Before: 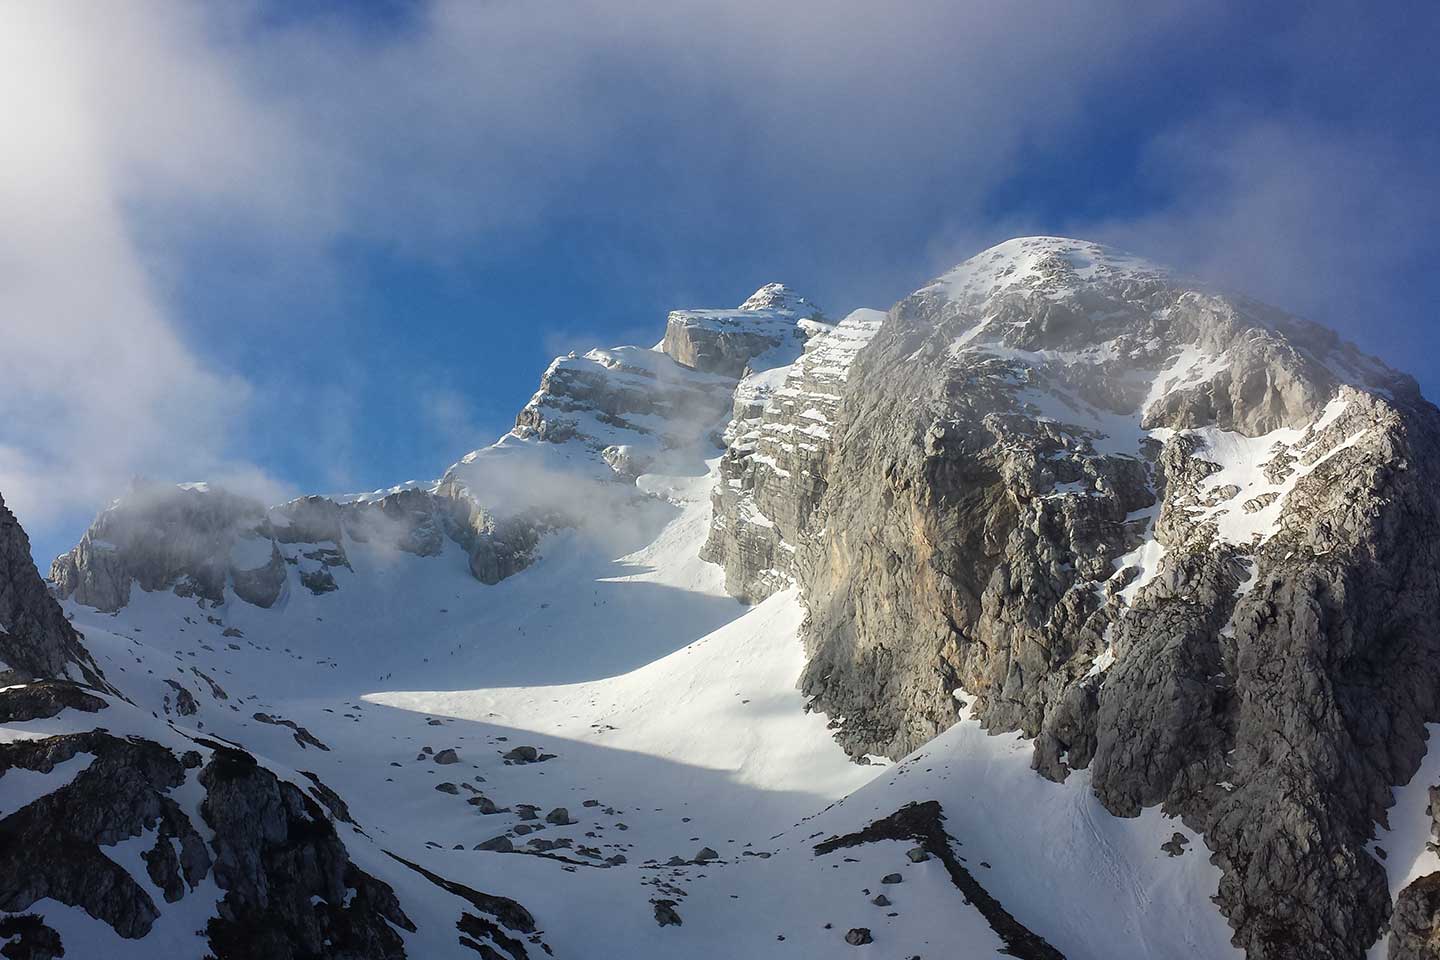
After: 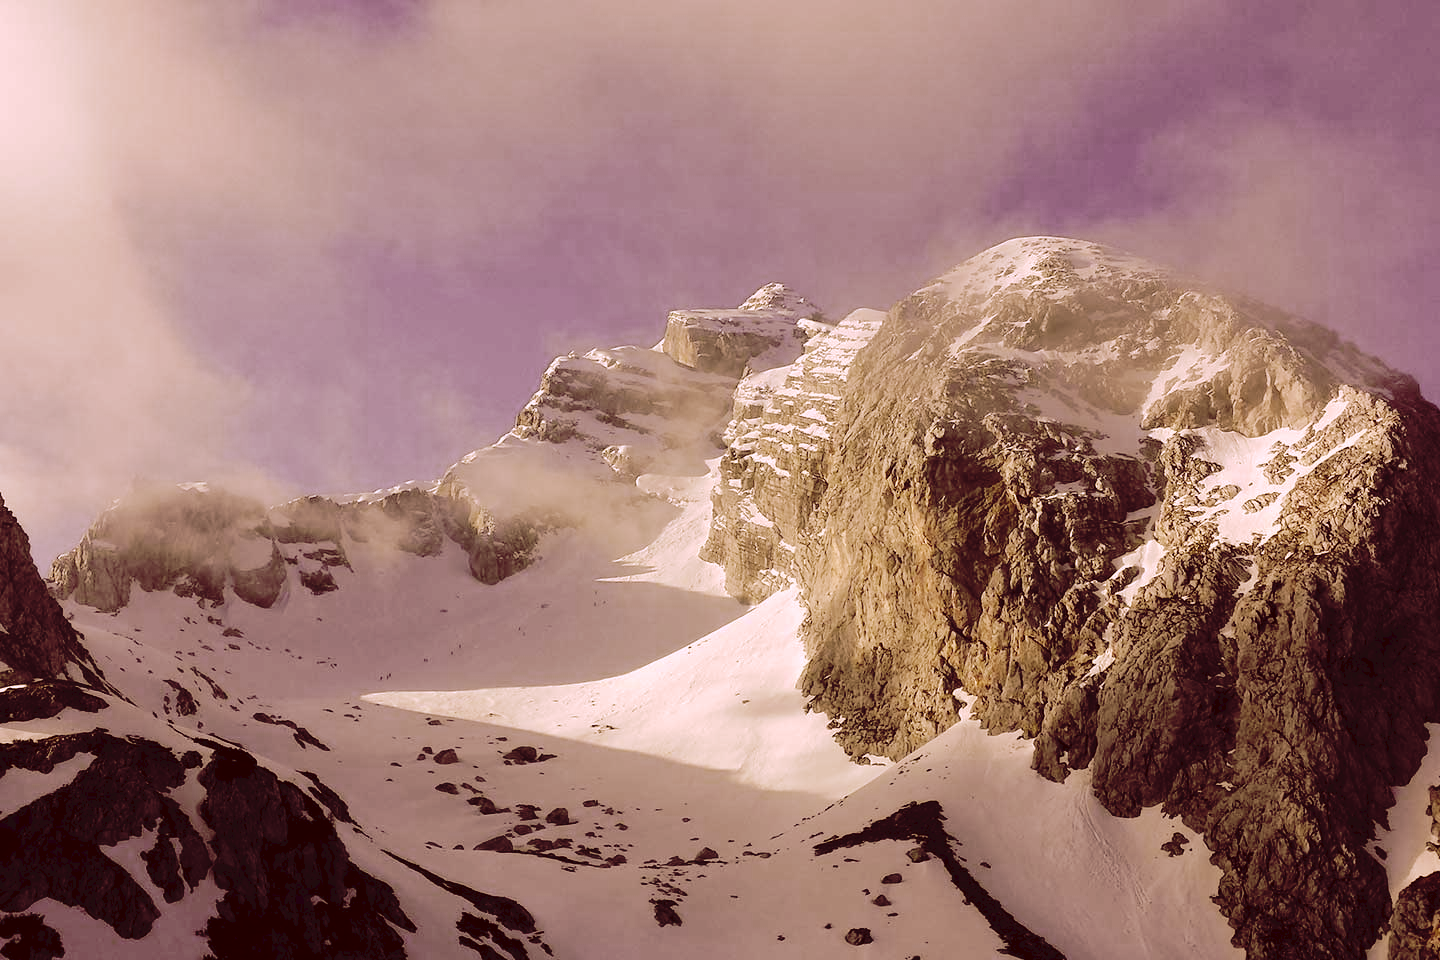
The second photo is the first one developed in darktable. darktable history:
tone curve: curves: ch0 [(0, 0) (0.003, 0.041) (0.011, 0.042) (0.025, 0.041) (0.044, 0.043) (0.069, 0.048) (0.1, 0.059) (0.136, 0.079) (0.177, 0.107) (0.224, 0.152) (0.277, 0.235) (0.335, 0.331) (0.399, 0.427) (0.468, 0.512) (0.543, 0.595) (0.623, 0.668) (0.709, 0.736) (0.801, 0.813) (0.898, 0.891) (1, 1)], preserve colors none
color look up table: target L [94.83, 92.91, 88.38, 87.38, 76.2, 72.9, 73.77, 61.99, 56.33, 50.43, 34.83, 4.899, 201.85, 87.3, 74.77, 69.47, 55.21, 56.51, 54.5, 47.04, 44.74, 36.78, 28.14, 21.08, 6.702, 96.25, 87.33, 81.3, 65.82, 66.26, 74.59, 61.58, 52.17, 58.65, 68.97, 40.21, 31.36, 35.38, 46.88, 27.81, 23.68, 24.94, 4.453, 92.85, 86.4, 78.25, 56.21, 64.01, 43.37], target a [6.403, 9.723, -28.03, -13.74, -5.139, -15.46, 6.289, 11.57, -31.27, -1.415, -17.28, 31.88, 0, 4.507, 25.8, 34.49, 63.95, 49.05, 68, 34.77, 22.7, 46, 10.59, 30.96, 38.68, 15.86, 17.19, 22.15, 14.99, 43.66, 39.39, 22.31, 35.65, 31.18, 31.63, 52.37, 9.687, 17.18, 44.36, 32.18, 28.58, 29.52, 30.94, -8.686, 7.488, 0.515, 11.5, 26.14, -0.757], target b [42.88, 31.16, 87.73, 8.235, 73.51, 44.9, 57.46, 37.59, 47.74, 41.49, 28.11, 8.044, -0.001, 59.4, 37.14, 66.1, 45.35, 34.37, 21.2, 40.97, 25.53, 38.26, 37.78, 35.53, 10.94, -6.789, -6.851, -17.29, 22.66, -11.08, -27.76, 4.454, 13.69, -13.88, -28.75, -3.285, 11.67, -3.666, -31.07, 7.993, -12.47, -19.4, 6.991, 4.555, -9.11, -2.182, 11.39, -15, 11.12], num patches 49
